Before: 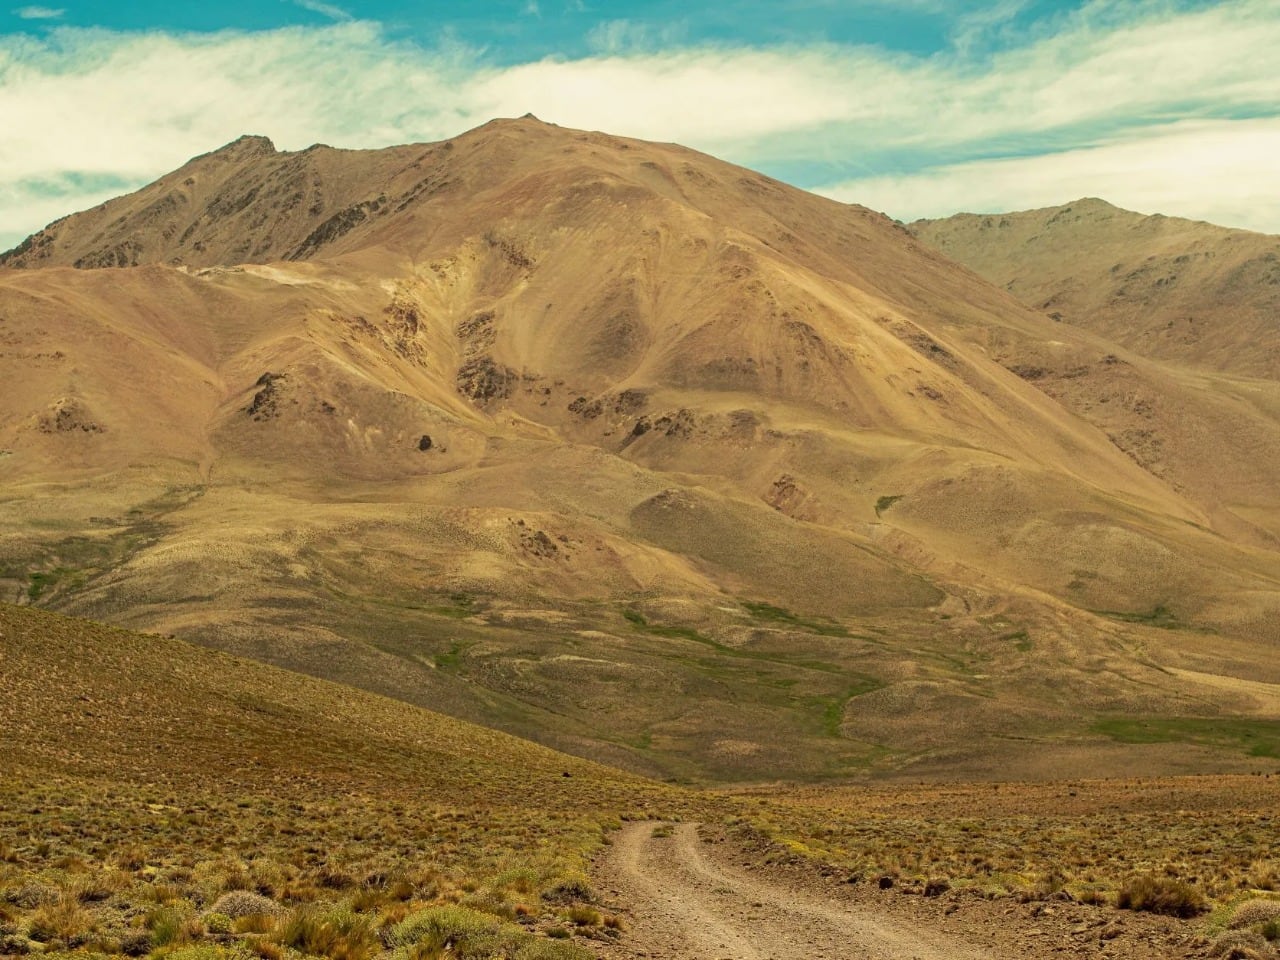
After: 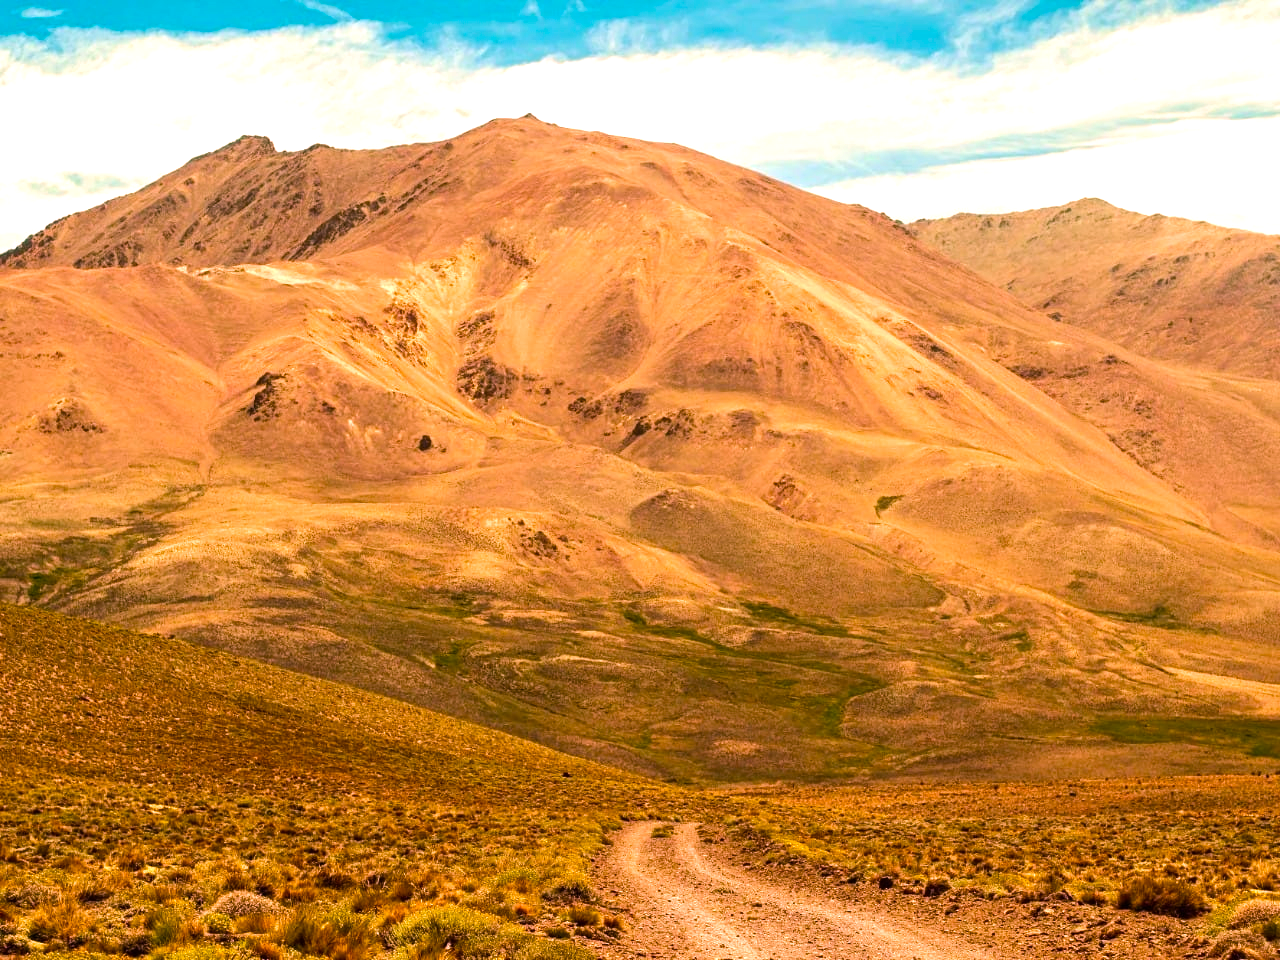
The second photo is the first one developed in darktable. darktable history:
white balance: red 1.188, blue 1.11
velvia: strength 32%, mid-tones bias 0.2
tone equalizer: -8 EV -0.75 EV, -7 EV -0.7 EV, -6 EV -0.6 EV, -5 EV -0.4 EV, -3 EV 0.4 EV, -2 EV 0.6 EV, -1 EV 0.7 EV, +0 EV 0.75 EV, edges refinement/feathering 500, mask exposure compensation -1.57 EV, preserve details no
